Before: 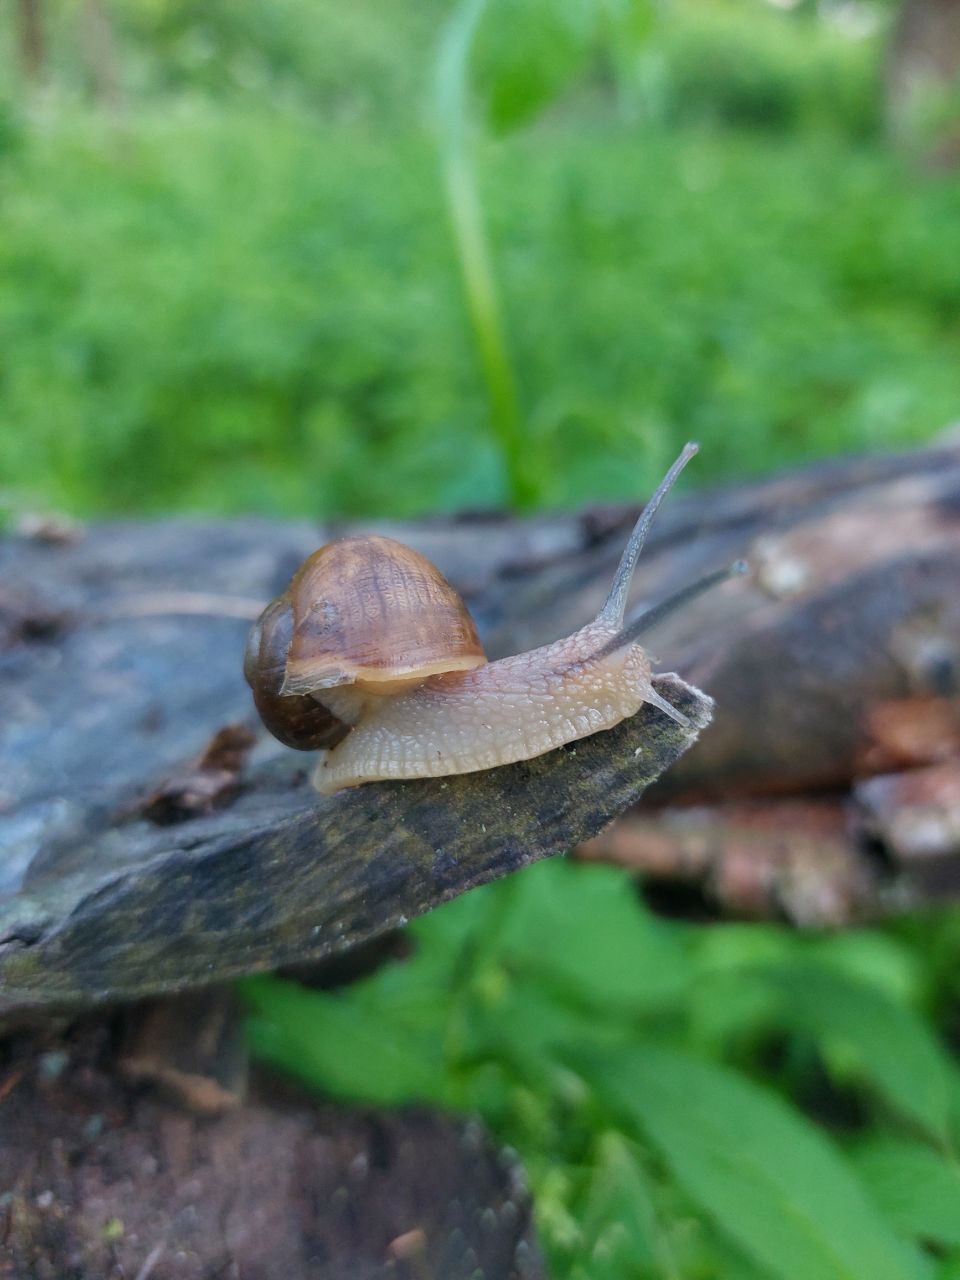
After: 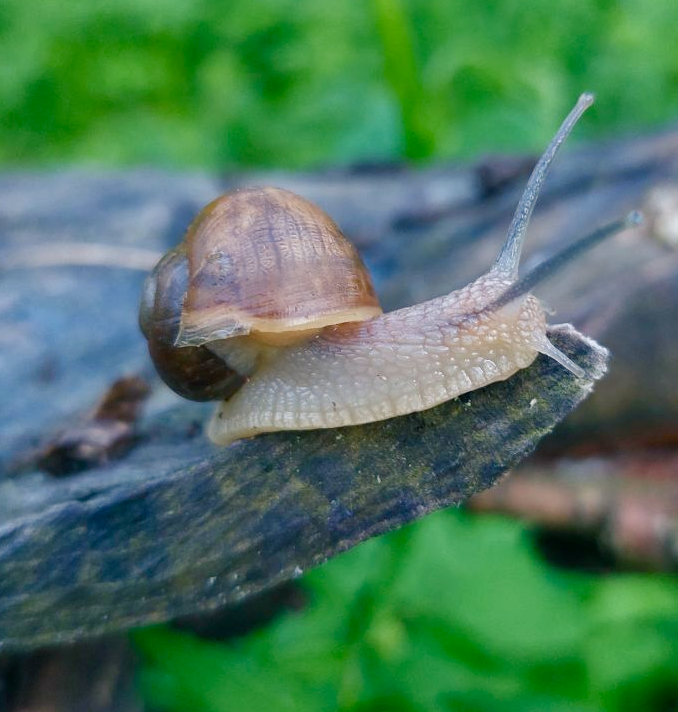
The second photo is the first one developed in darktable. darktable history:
color balance rgb: shadows lift › chroma 5.385%, shadows lift › hue 240.24°, highlights gain › luminance 17.527%, global offset › hue 168.62°, perceptual saturation grading › global saturation 25.716%, perceptual saturation grading › highlights -50.209%, perceptual saturation grading › shadows 30.006%
crop: left 10.986%, top 27.273%, right 18.295%, bottom 17.099%
